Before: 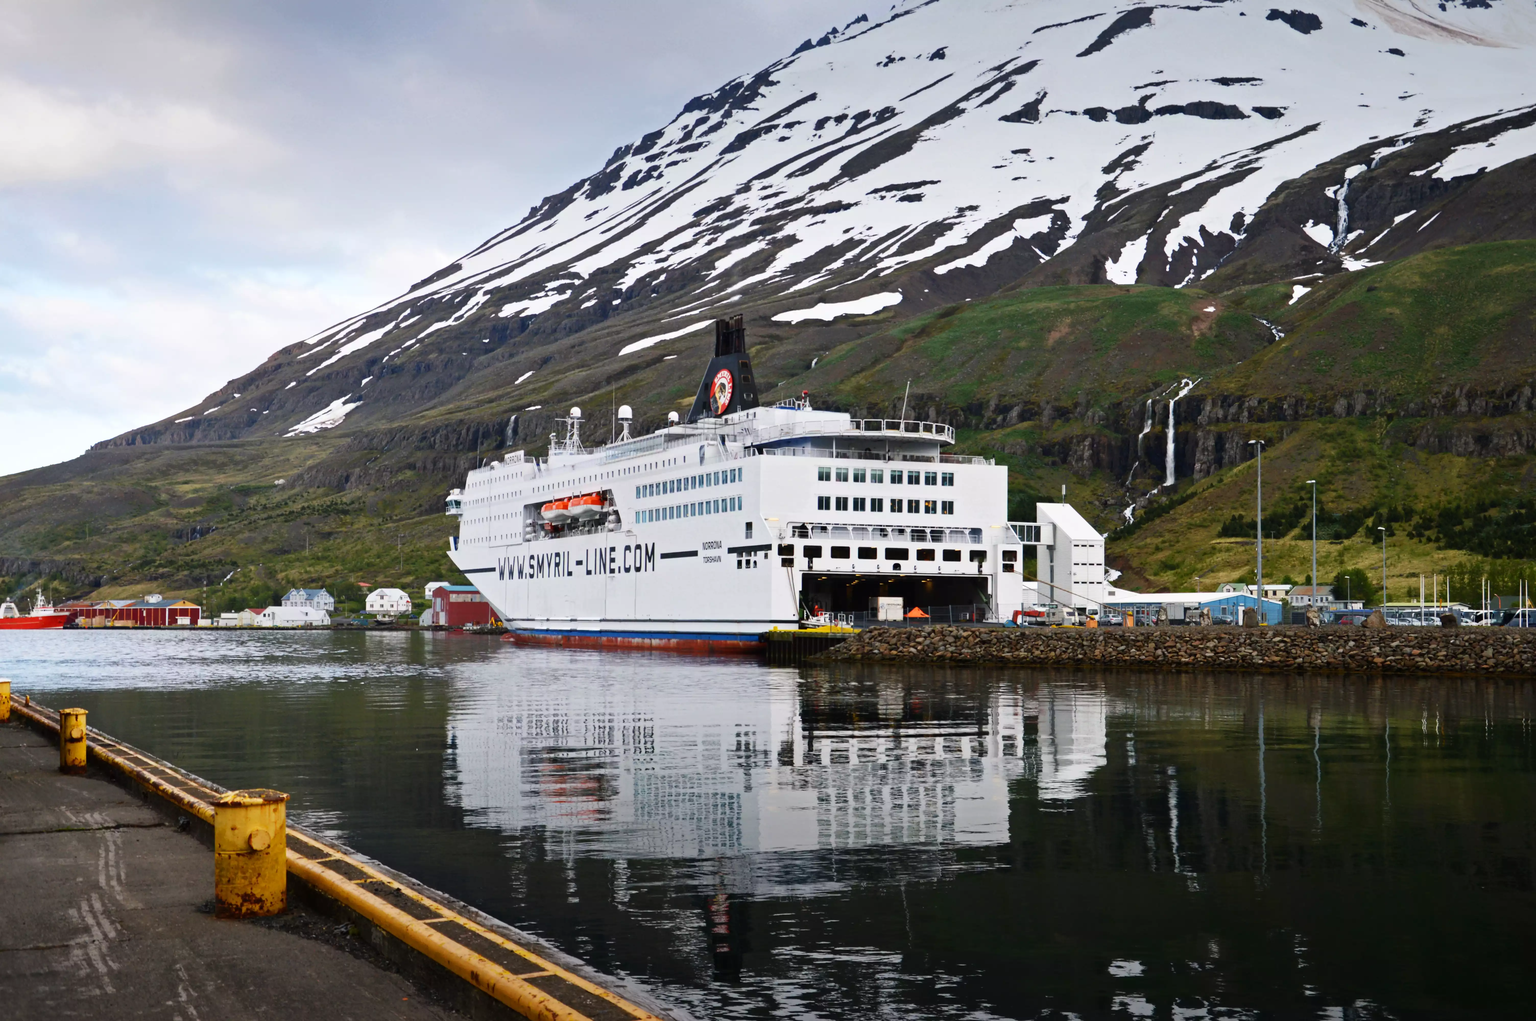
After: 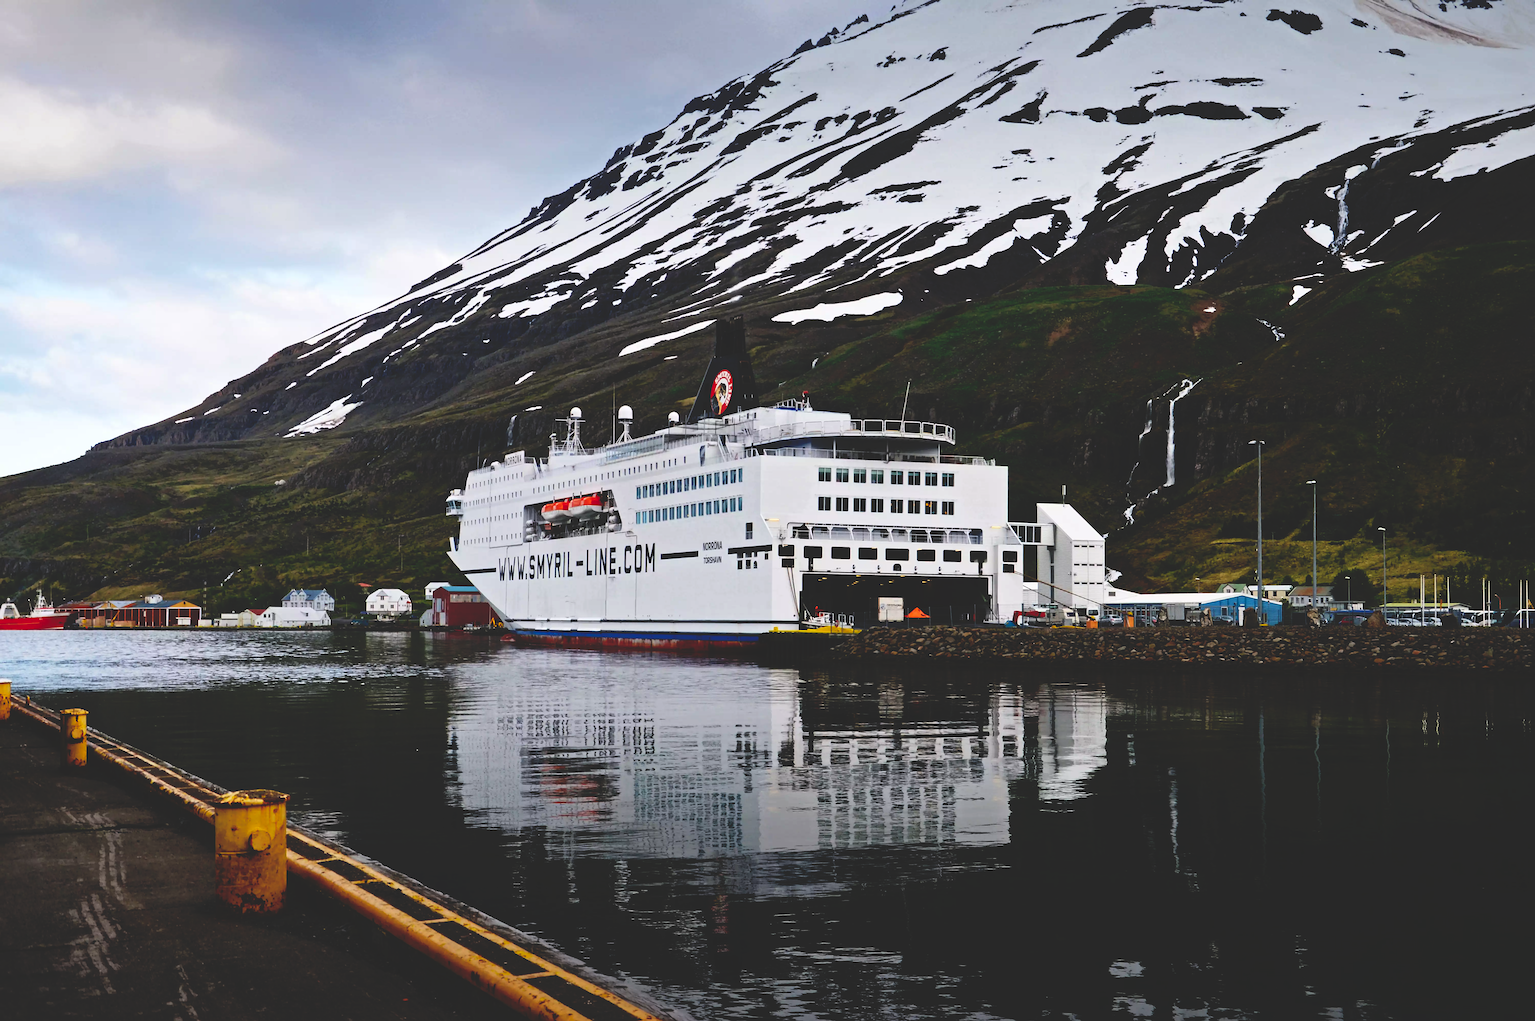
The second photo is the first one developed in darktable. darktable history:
base curve: curves: ch0 [(0, 0.02) (0.083, 0.036) (1, 1)], preserve colors none
sharpen: on, module defaults
